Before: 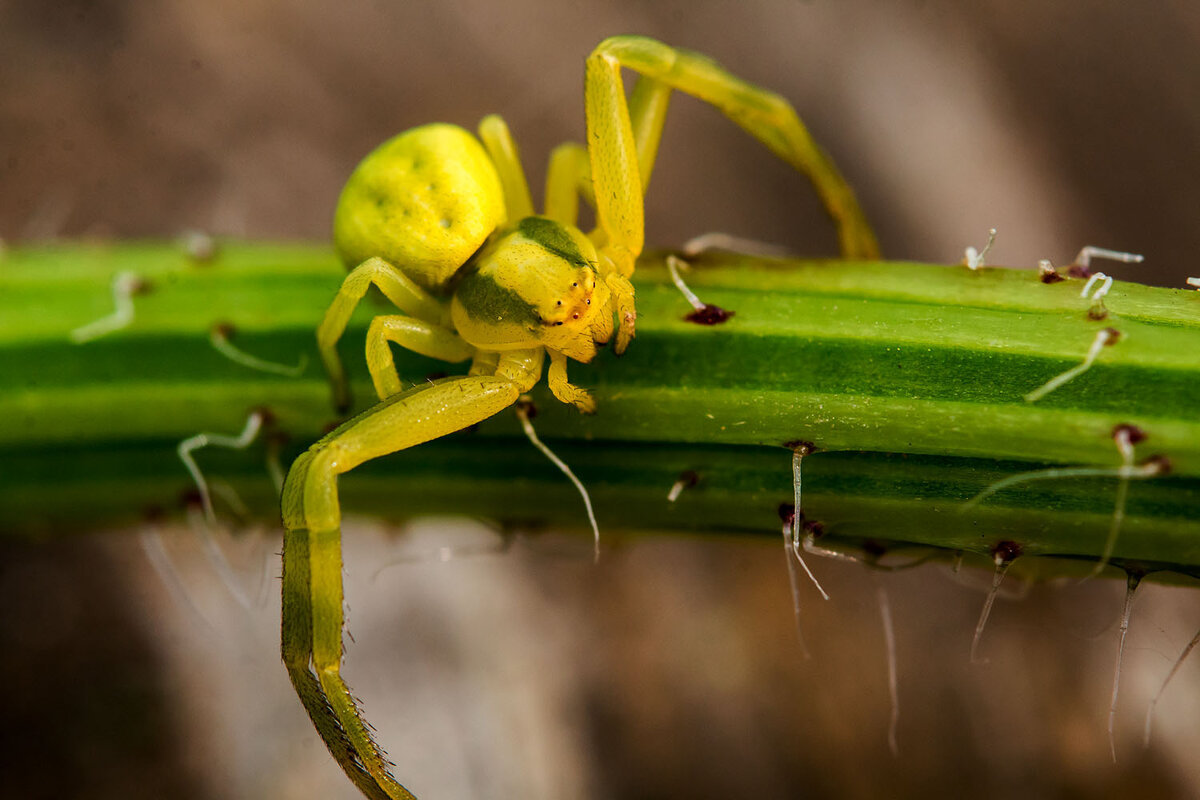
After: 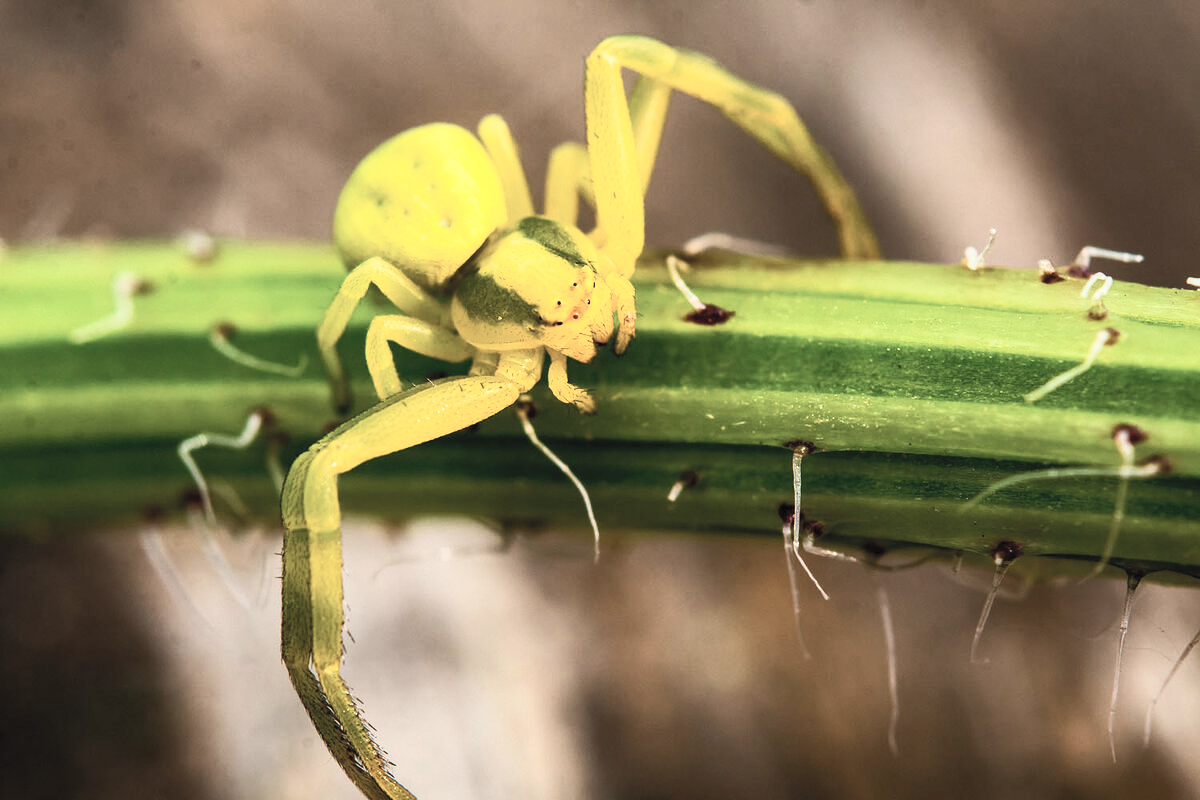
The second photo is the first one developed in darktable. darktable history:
contrast brightness saturation: contrast 0.425, brightness 0.564, saturation -0.193
